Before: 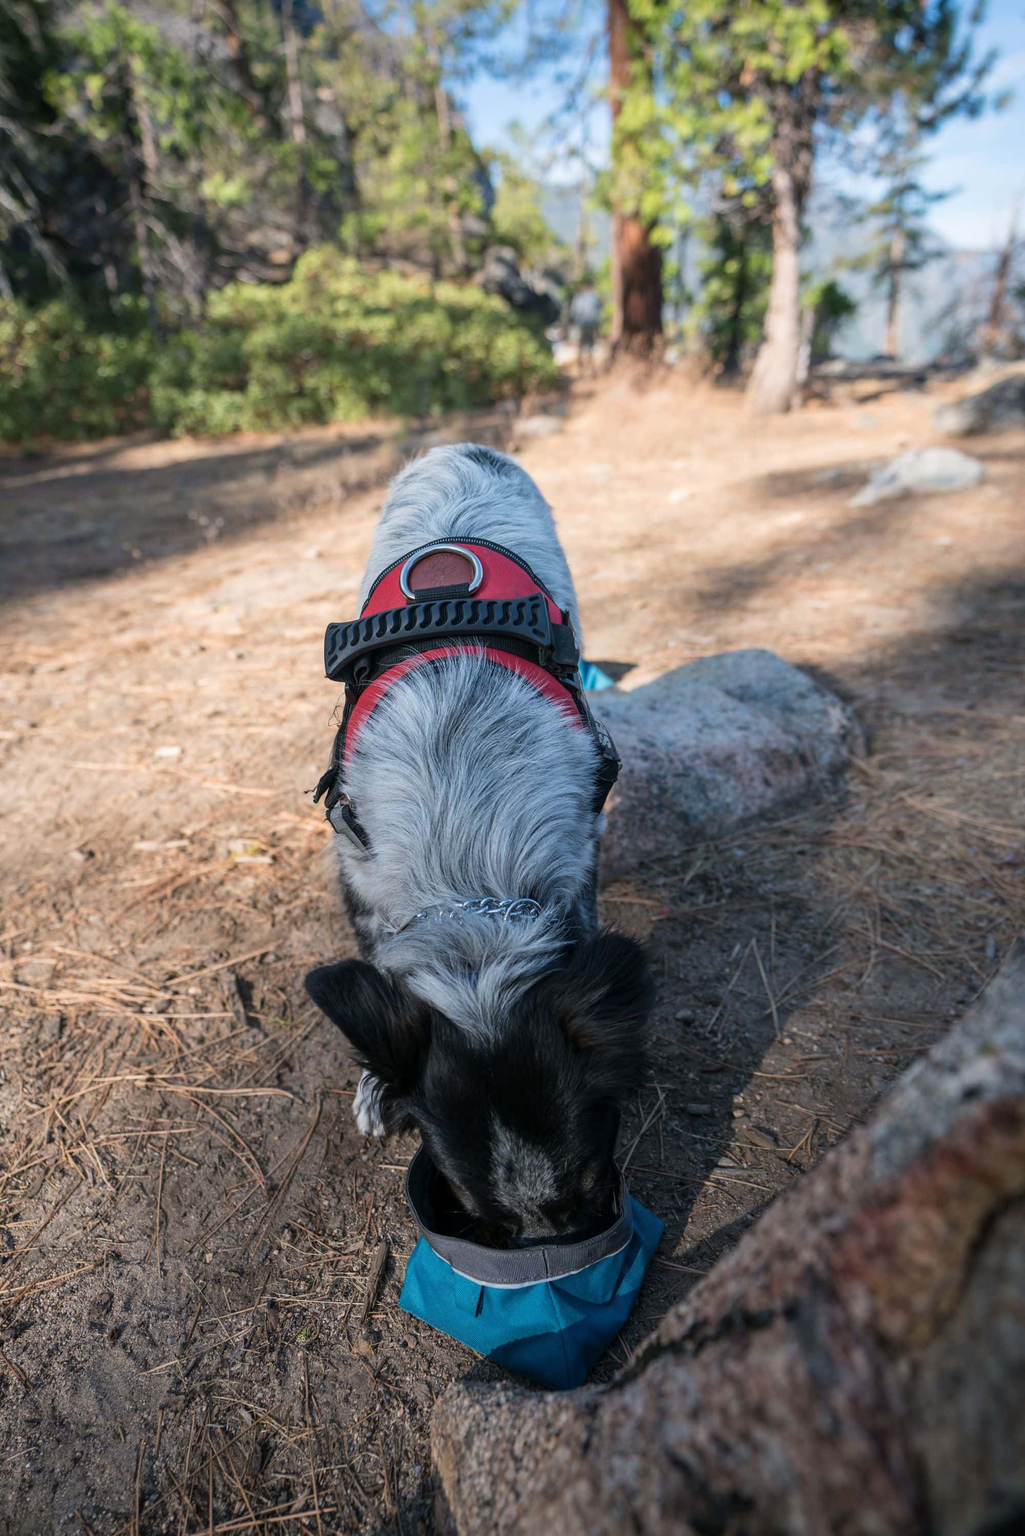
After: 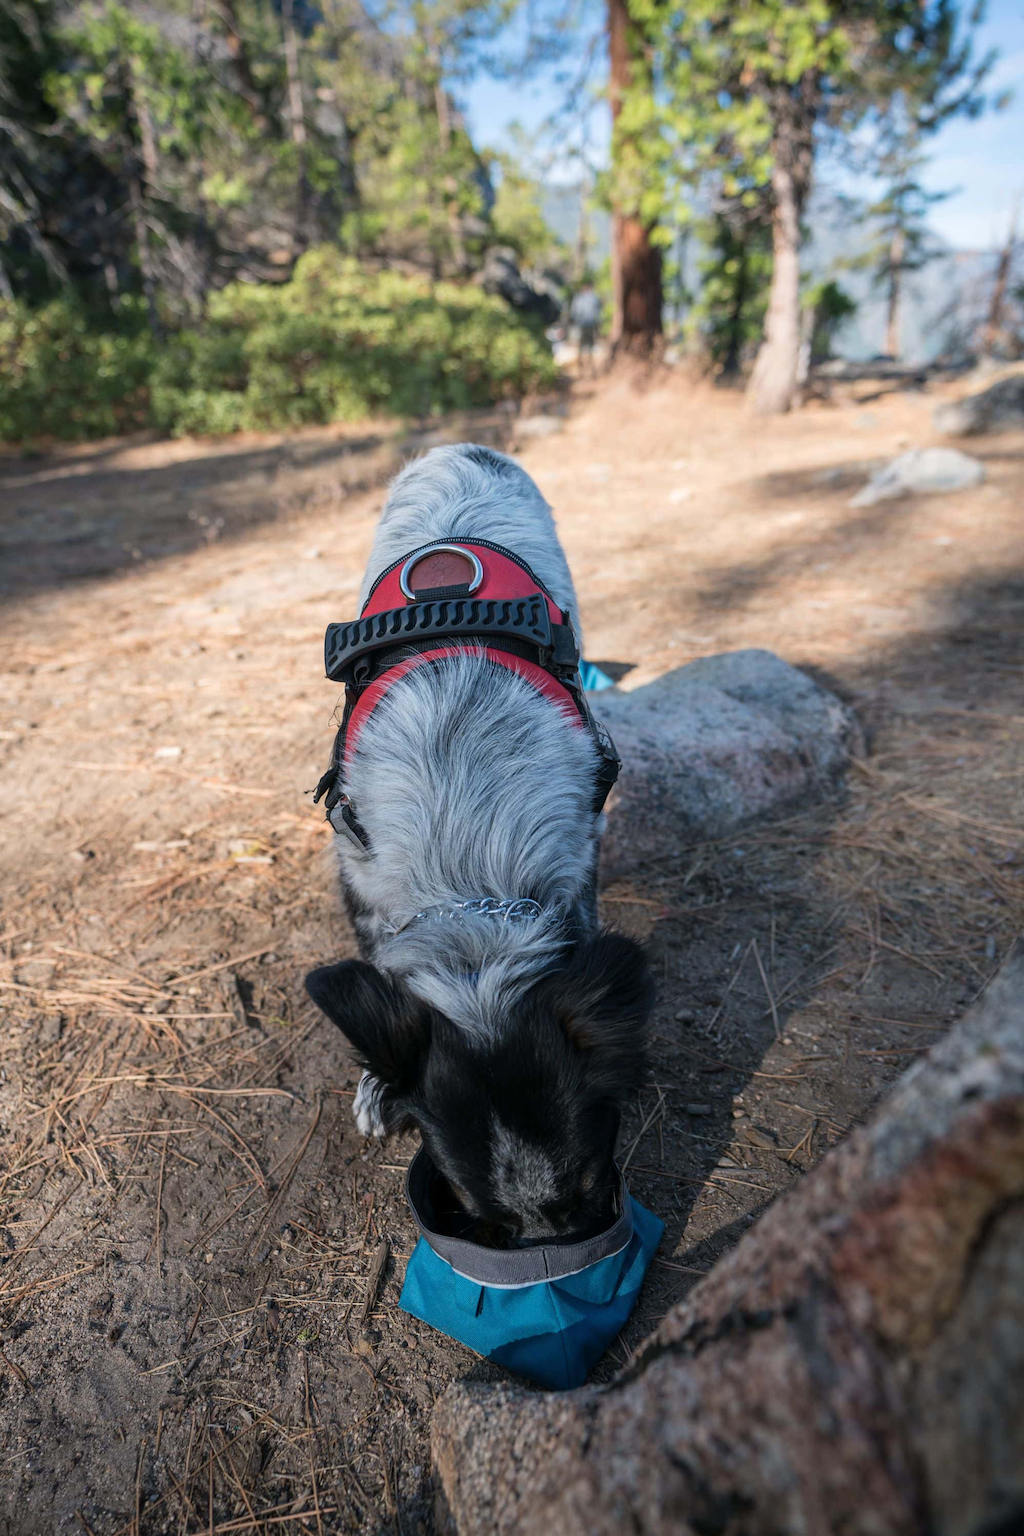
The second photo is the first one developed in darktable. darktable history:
base curve: curves: ch0 [(0, 0) (0.989, 0.992)]
